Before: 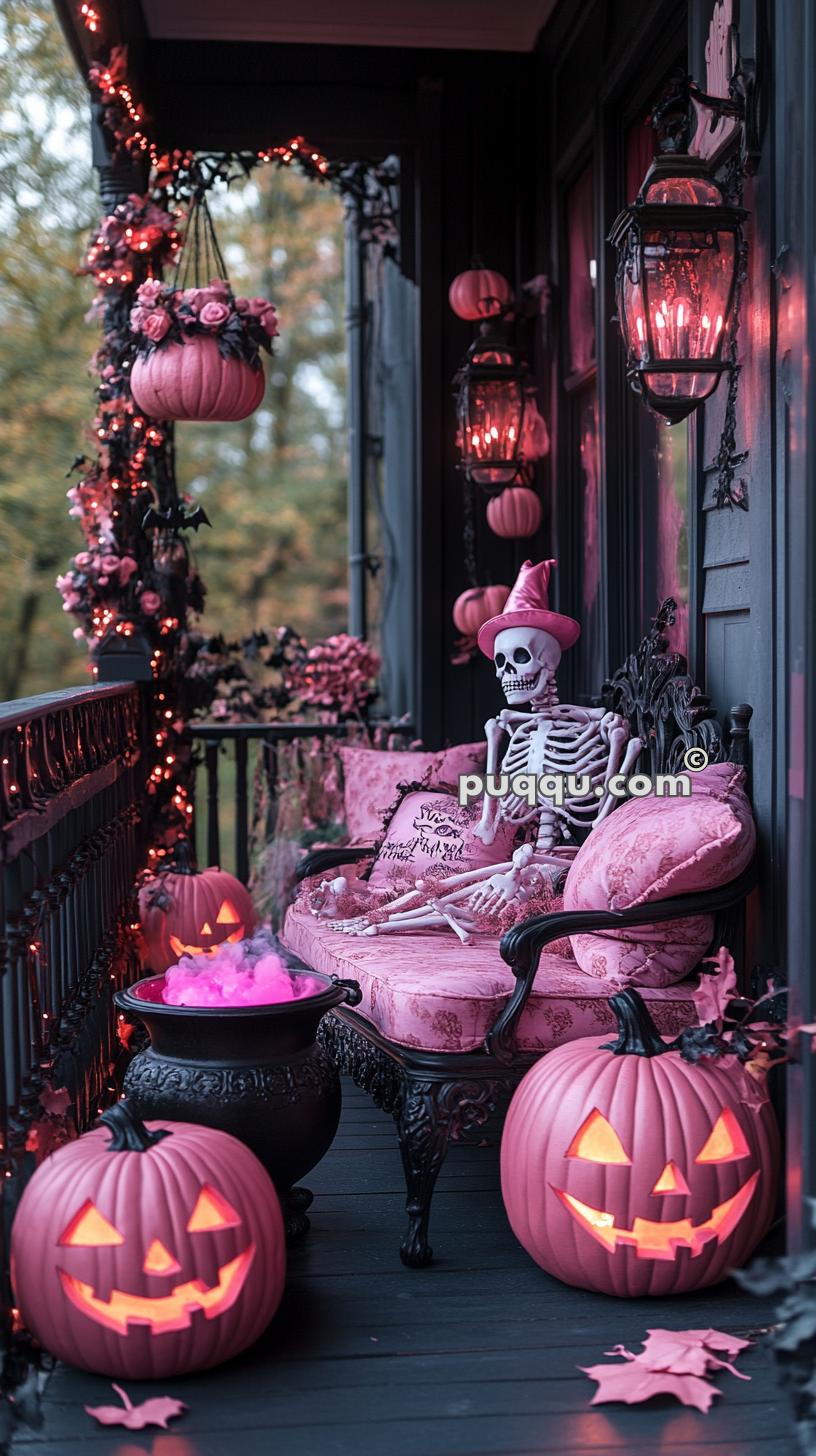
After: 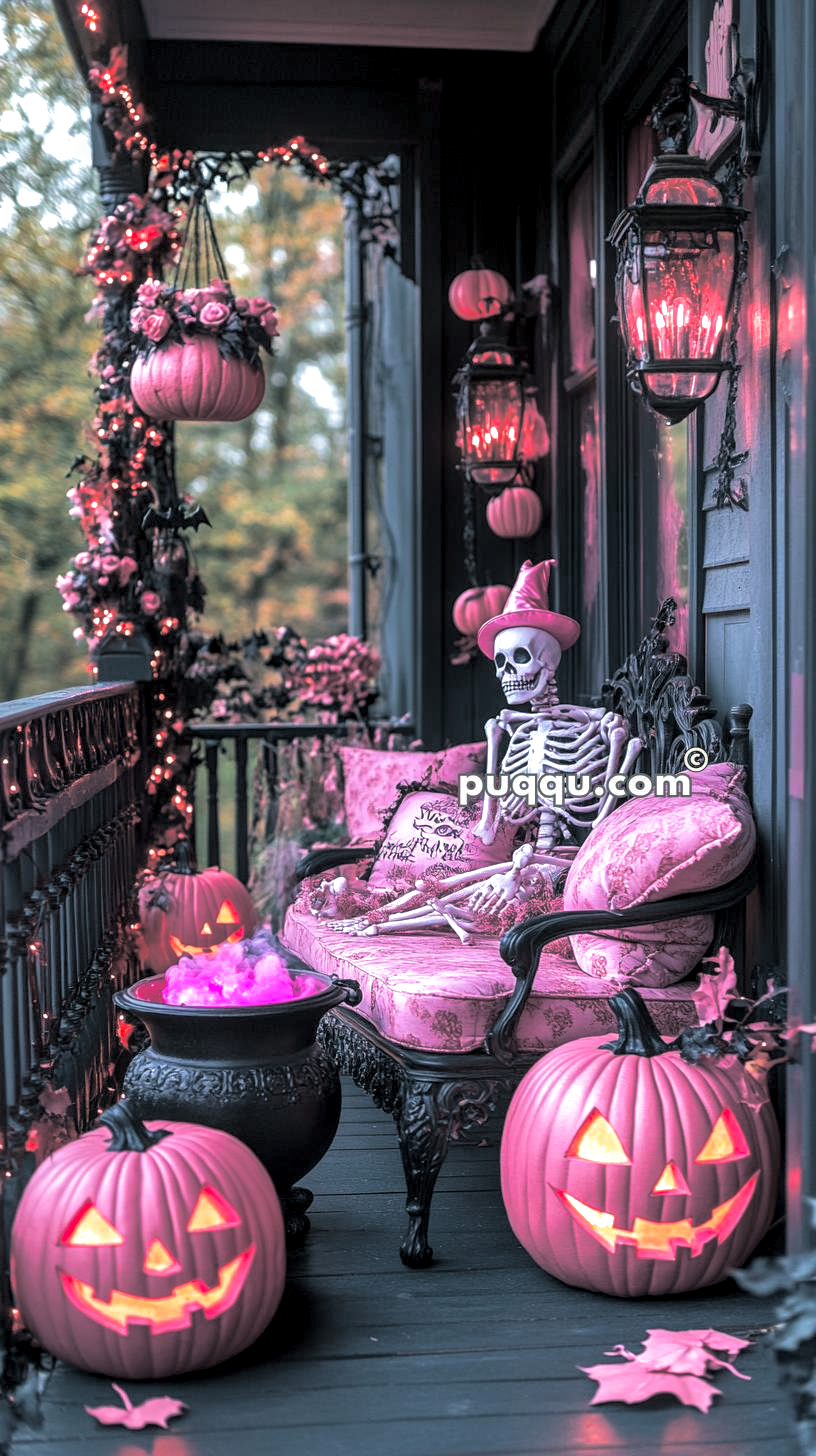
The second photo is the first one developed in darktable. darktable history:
local contrast: detail 130%
exposure: exposure 0.496 EV, compensate highlight preservation false
split-toning: shadows › hue 201.6°, shadows › saturation 0.16, highlights › hue 50.4°, highlights › saturation 0.2, balance -49.9
shadows and highlights: on, module defaults
contrast brightness saturation: contrast 0.08, saturation 0.2
